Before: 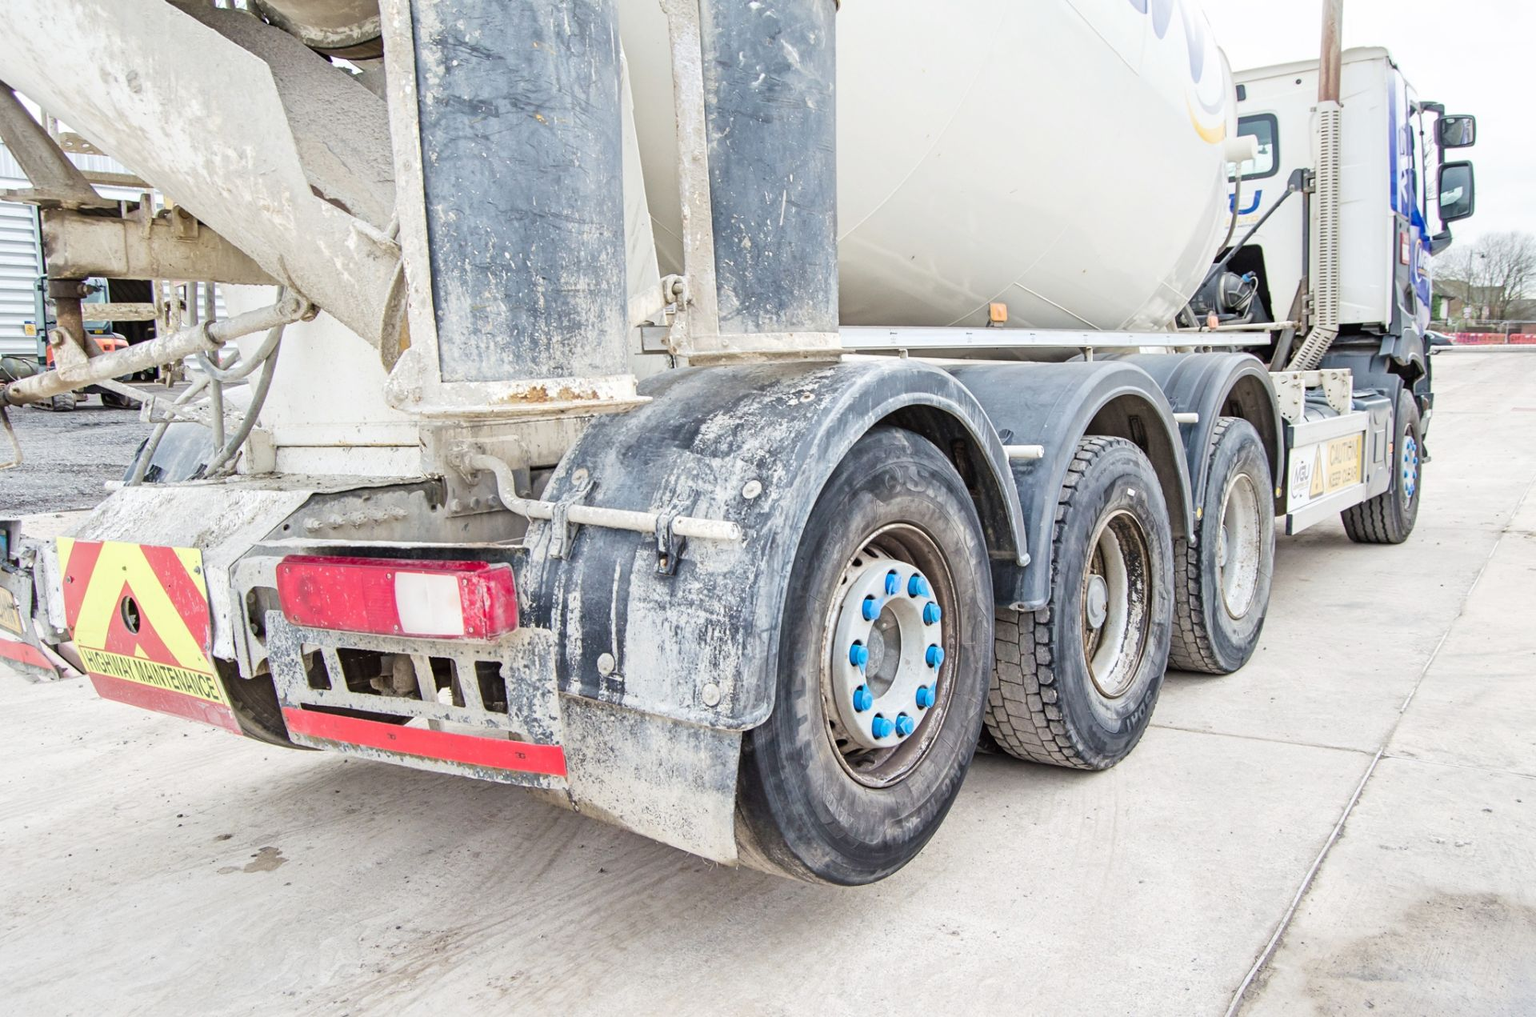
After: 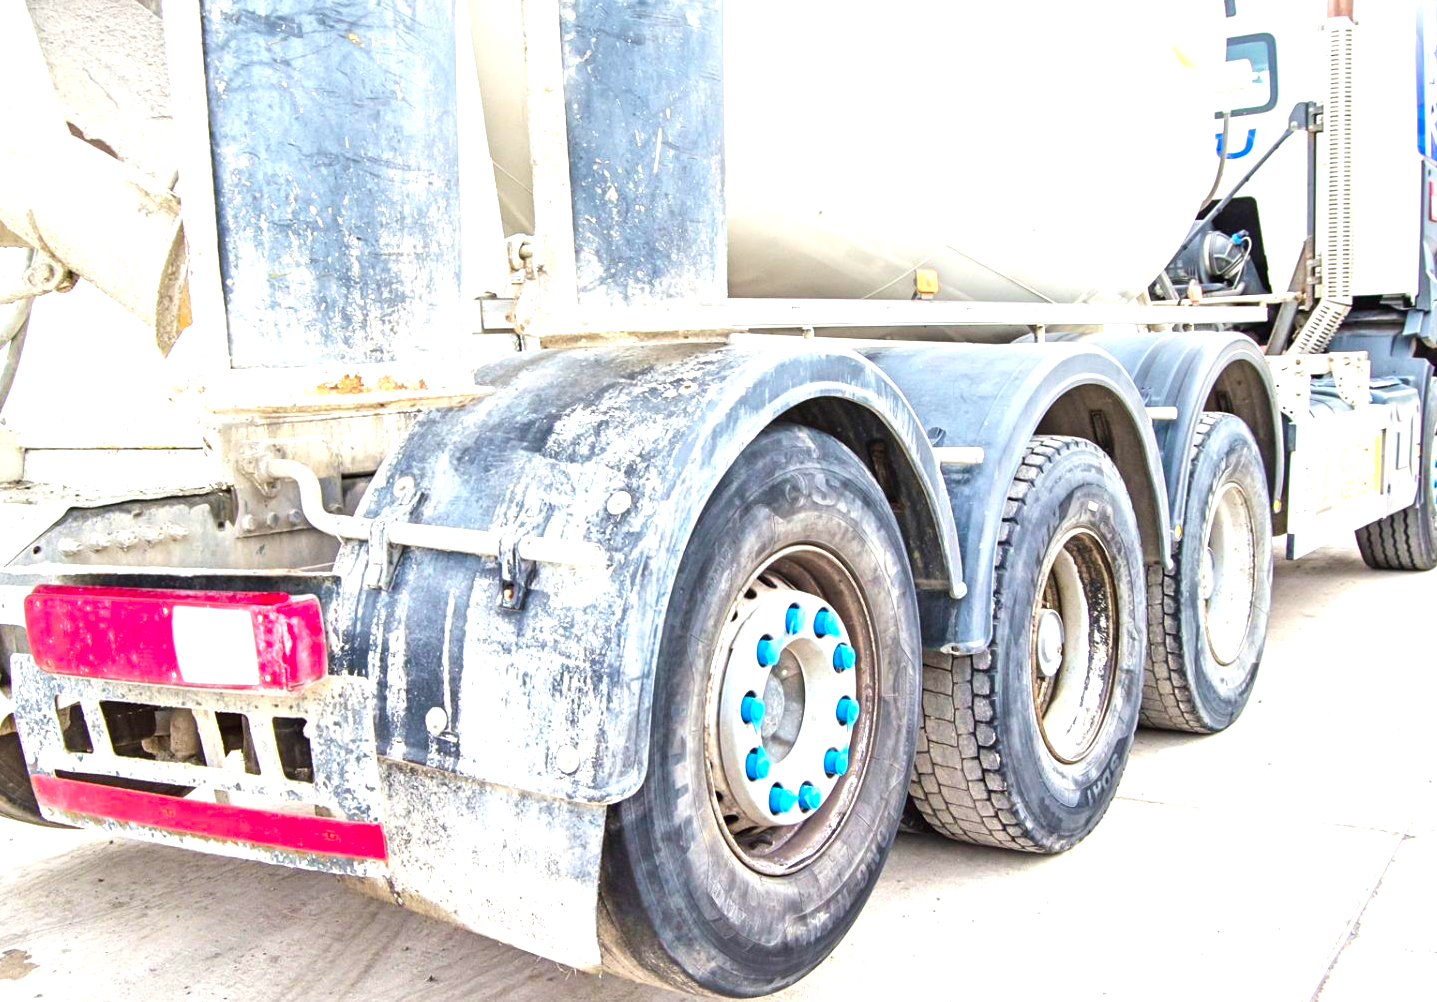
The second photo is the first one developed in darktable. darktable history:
crop: left 16.768%, top 8.653%, right 8.362%, bottom 12.485%
contrast brightness saturation: brightness -0.02, saturation 0.35
exposure: black level correction 0, exposure 0.95 EV, compensate exposure bias true, compensate highlight preservation false
